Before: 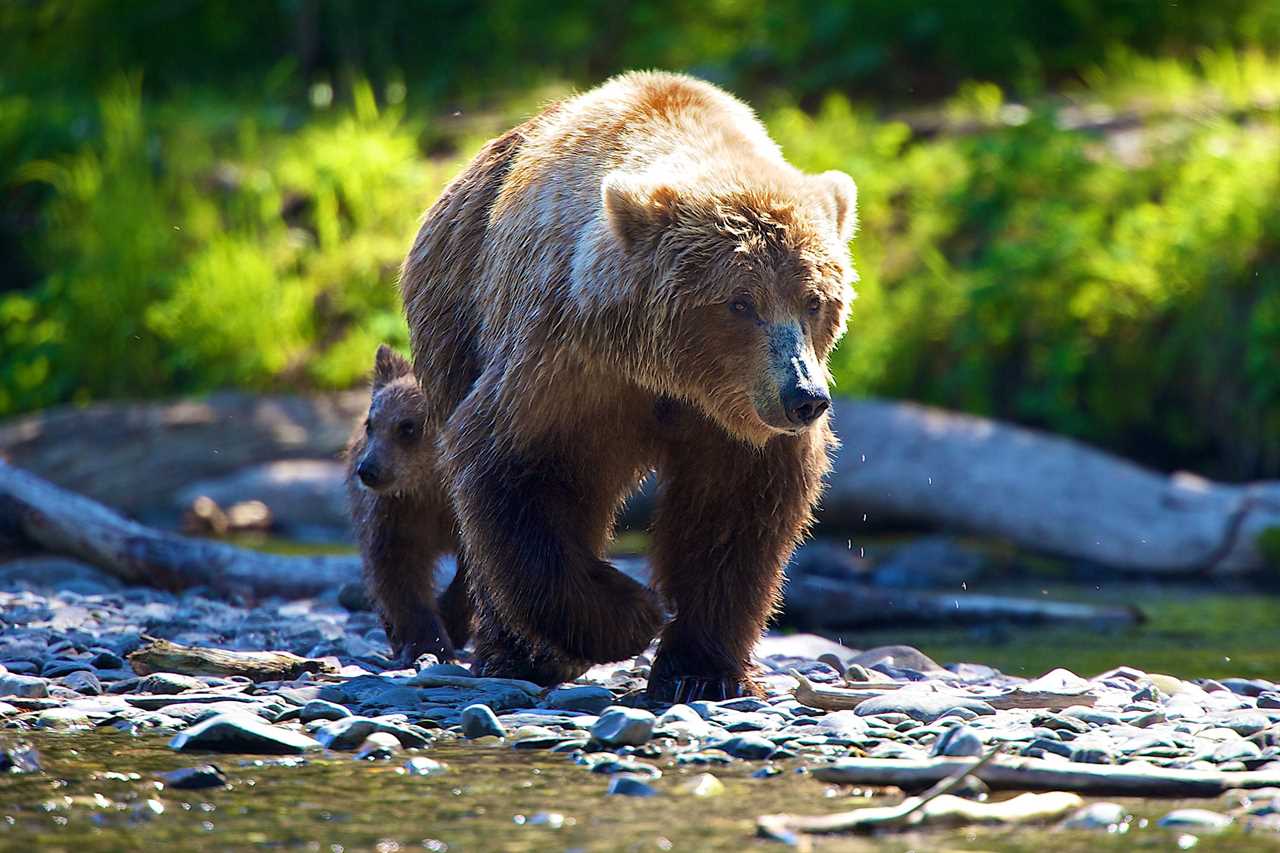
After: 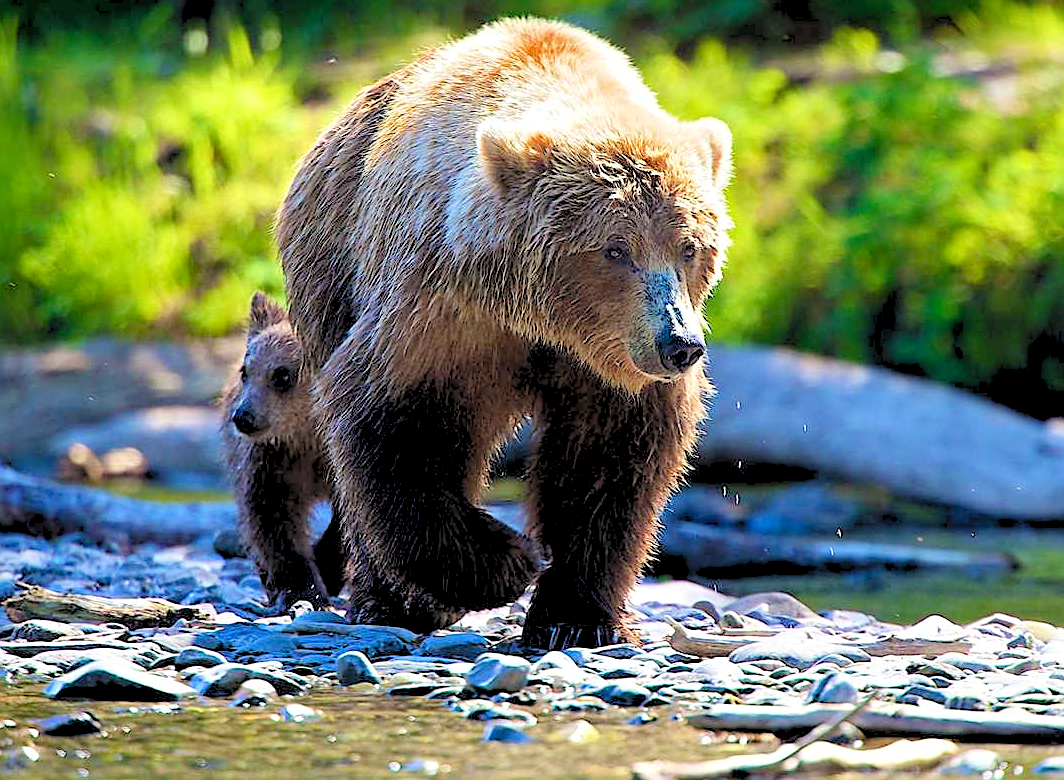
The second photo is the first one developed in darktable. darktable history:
sharpen: on, module defaults
levels: white 90.71%, levels [0.093, 0.434, 0.988]
crop: left 9.833%, top 6.307%, right 6.97%, bottom 2.189%
